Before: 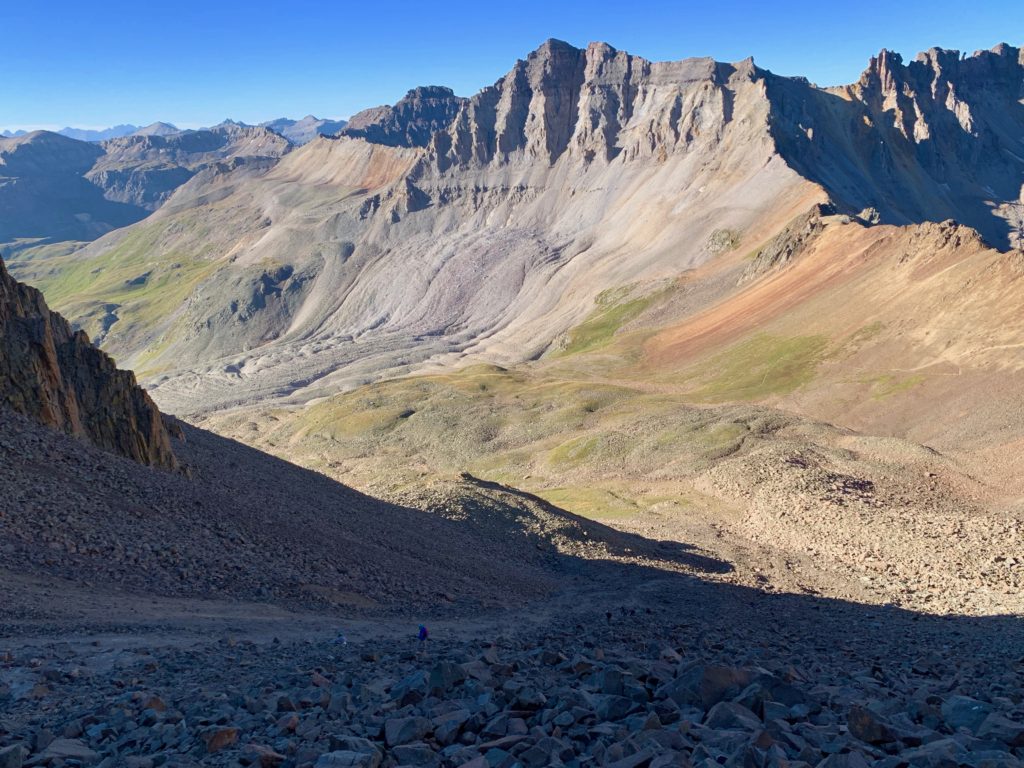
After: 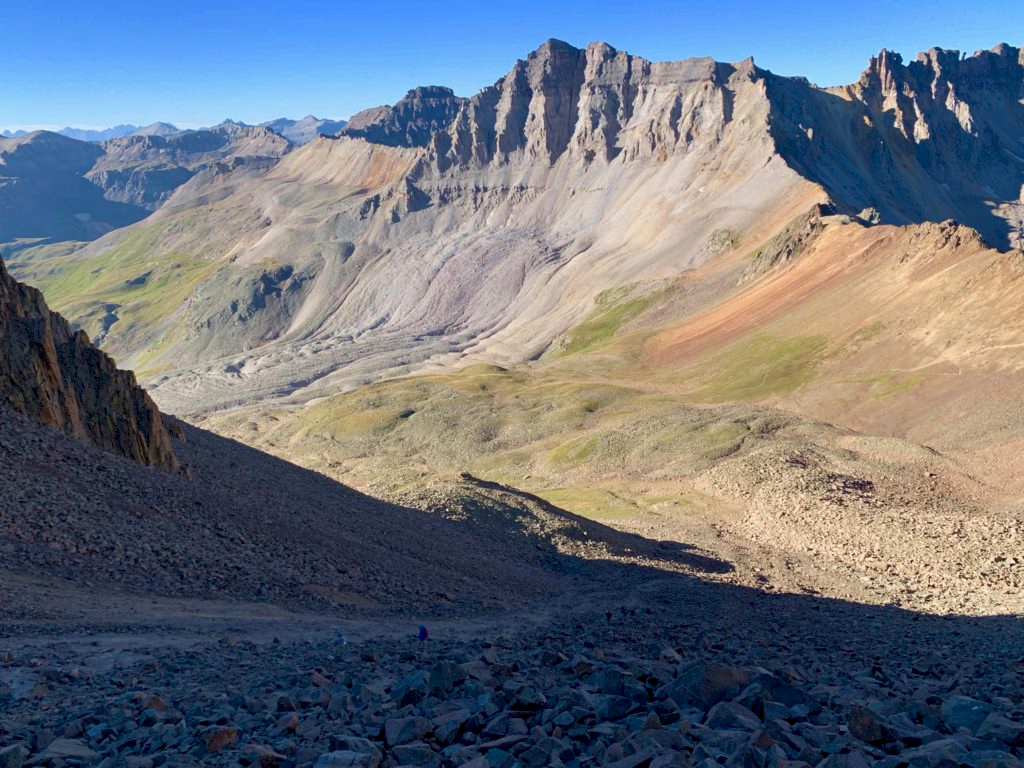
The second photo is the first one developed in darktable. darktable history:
velvia: strength 9.29%
